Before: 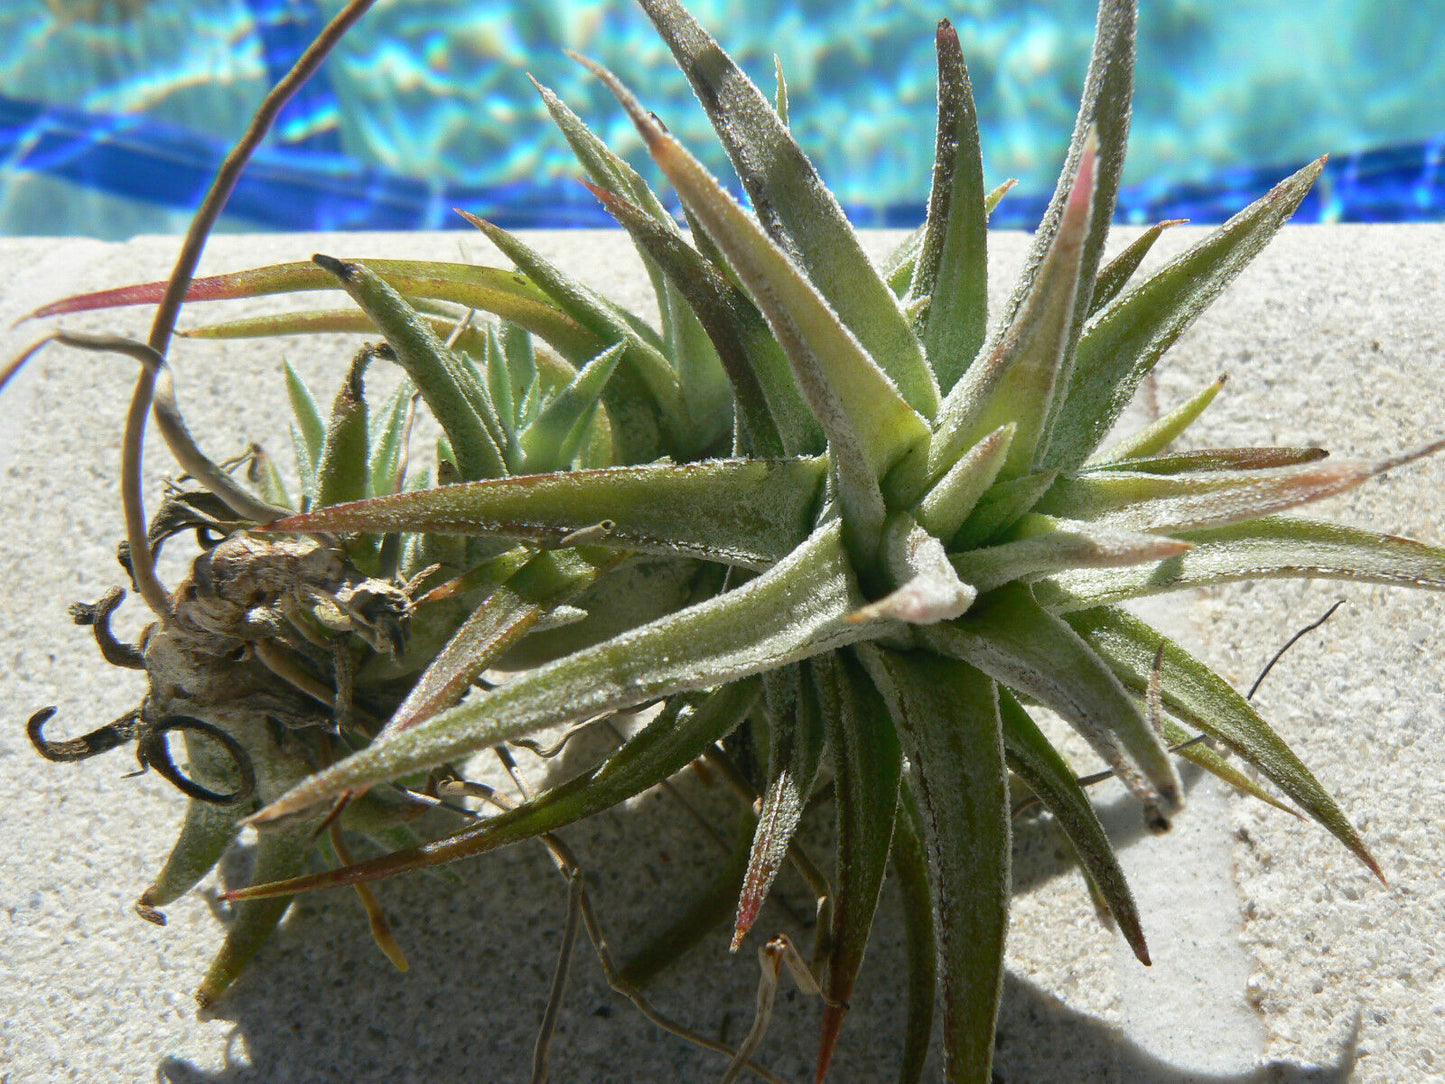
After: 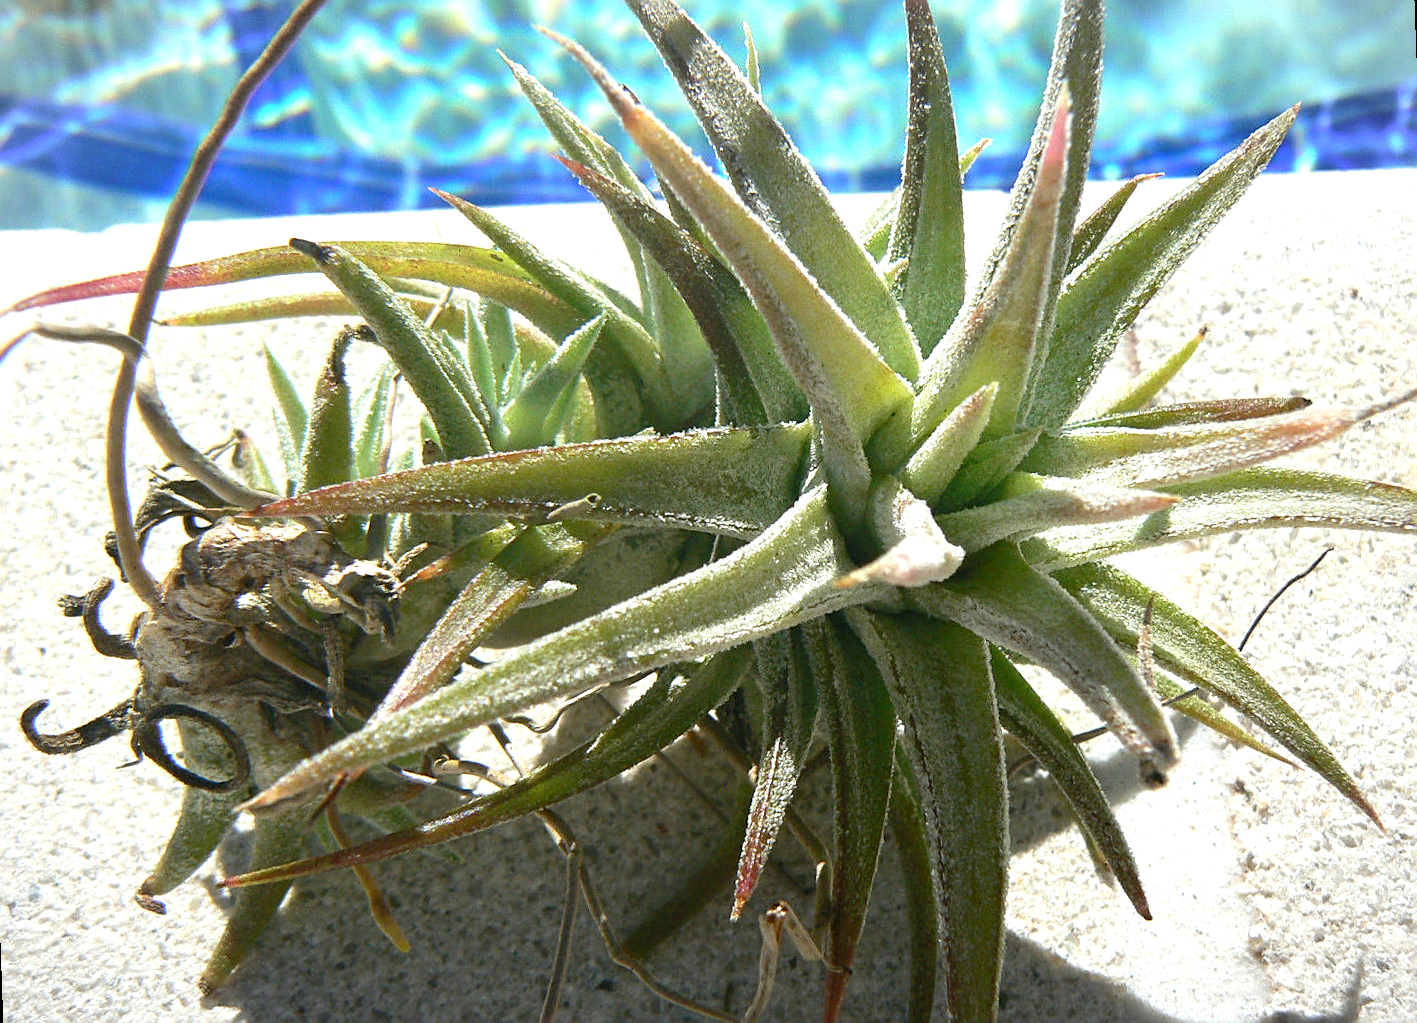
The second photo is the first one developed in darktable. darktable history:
rotate and perspective: rotation -2°, crop left 0.022, crop right 0.978, crop top 0.049, crop bottom 0.951
vignetting: fall-off start 100%, brightness -0.282, width/height ratio 1.31
sharpen: on, module defaults
exposure: exposure 0.661 EV, compensate highlight preservation false
